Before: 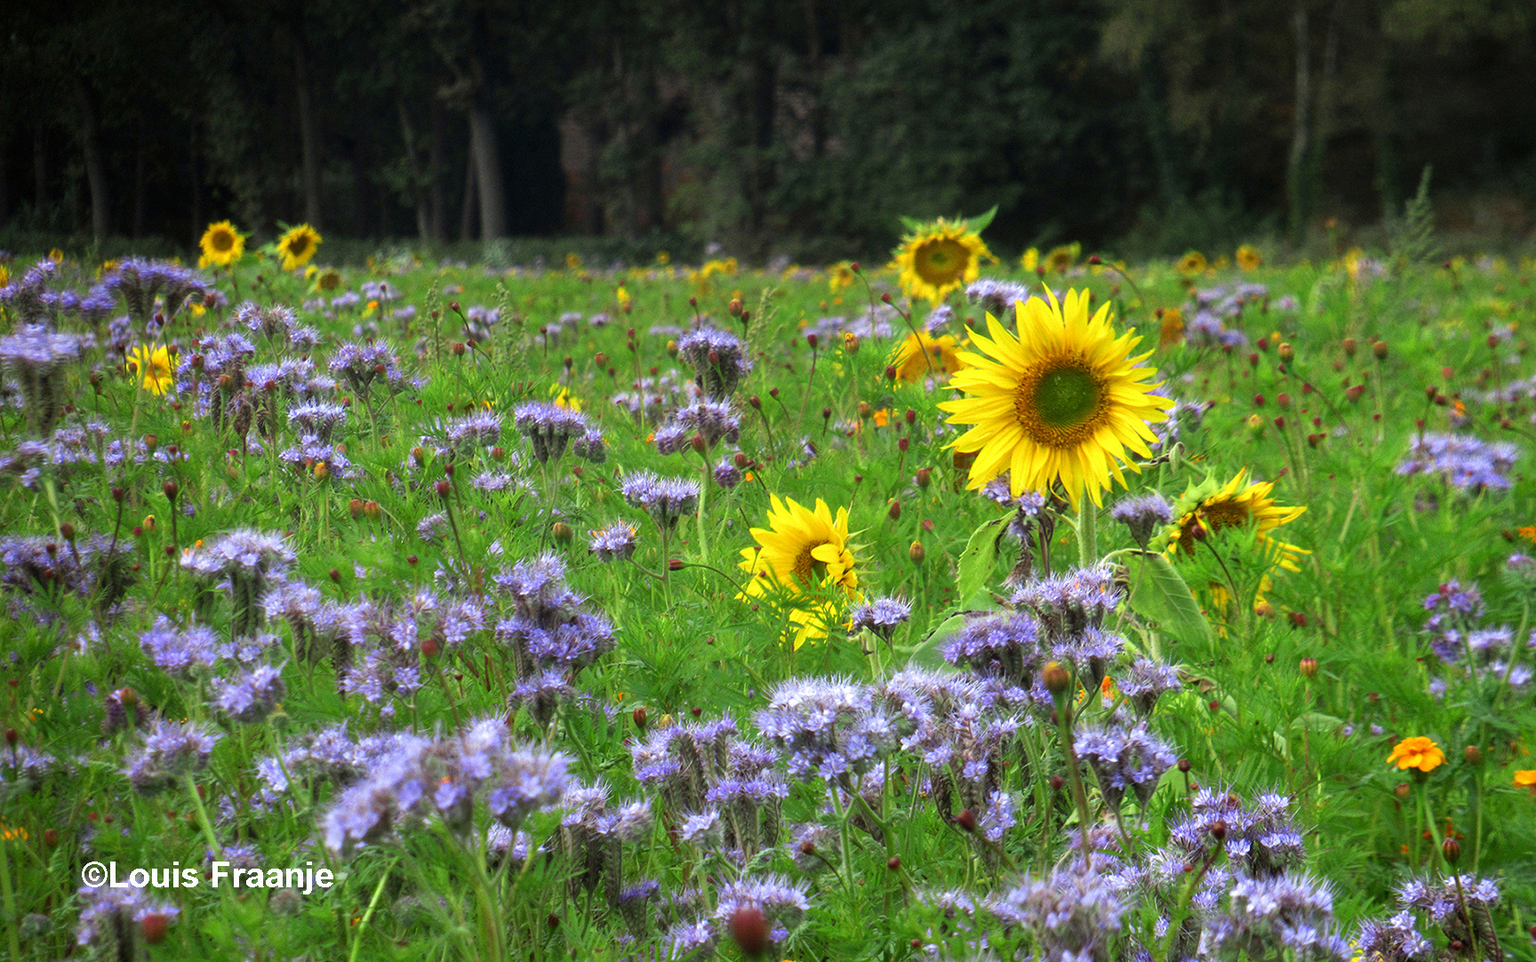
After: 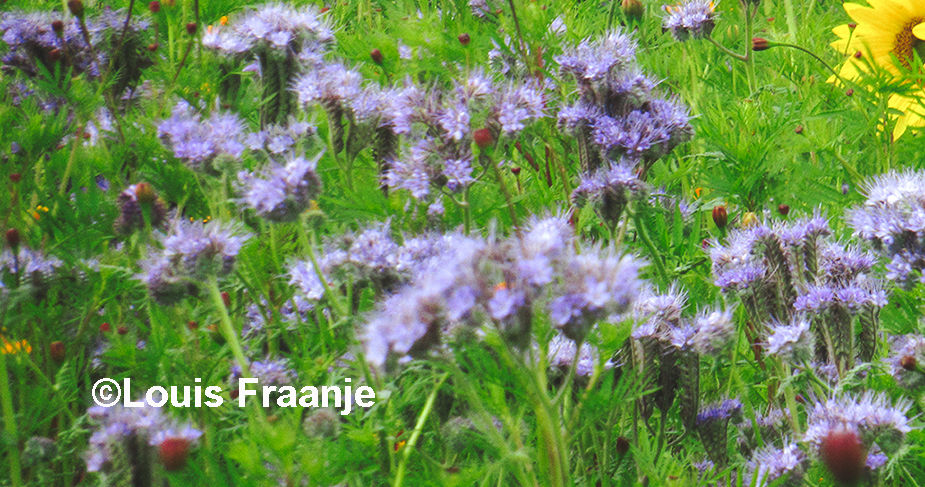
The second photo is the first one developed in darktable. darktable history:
tone curve: curves: ch0 [(0, 0) (0.003, 0.1) (0.011, 0.101) (0.025, 0.11) (0.044, 0.126) (0.069, 0.14) (0.1, 0.158) (0.136, 0.18) (0.177, 0.206) (0.224, 0.243) (0.277, 0.293) (0.335, 0.36) (0.399, 0.446) (0.468, 0.537) (0.543, 0.618) (0.623, 0.694) (0.709, 0.763) (0.801, 0.836) (0.898, 0.908) (1, 1)], preserve colors none
crop and rotate: top 54.704%, right 46.423%, bottom 0.231%
